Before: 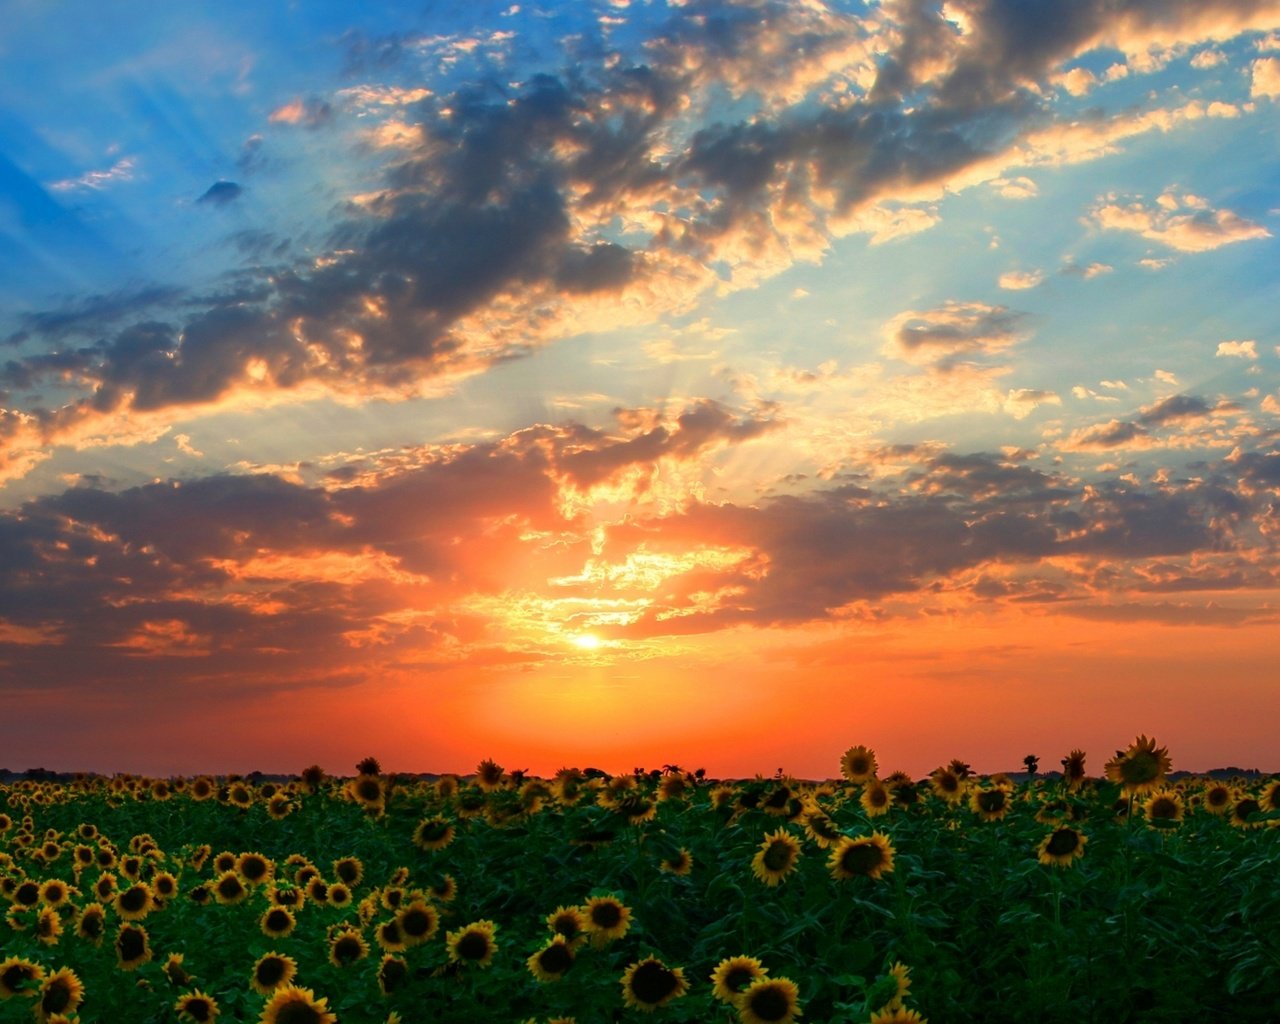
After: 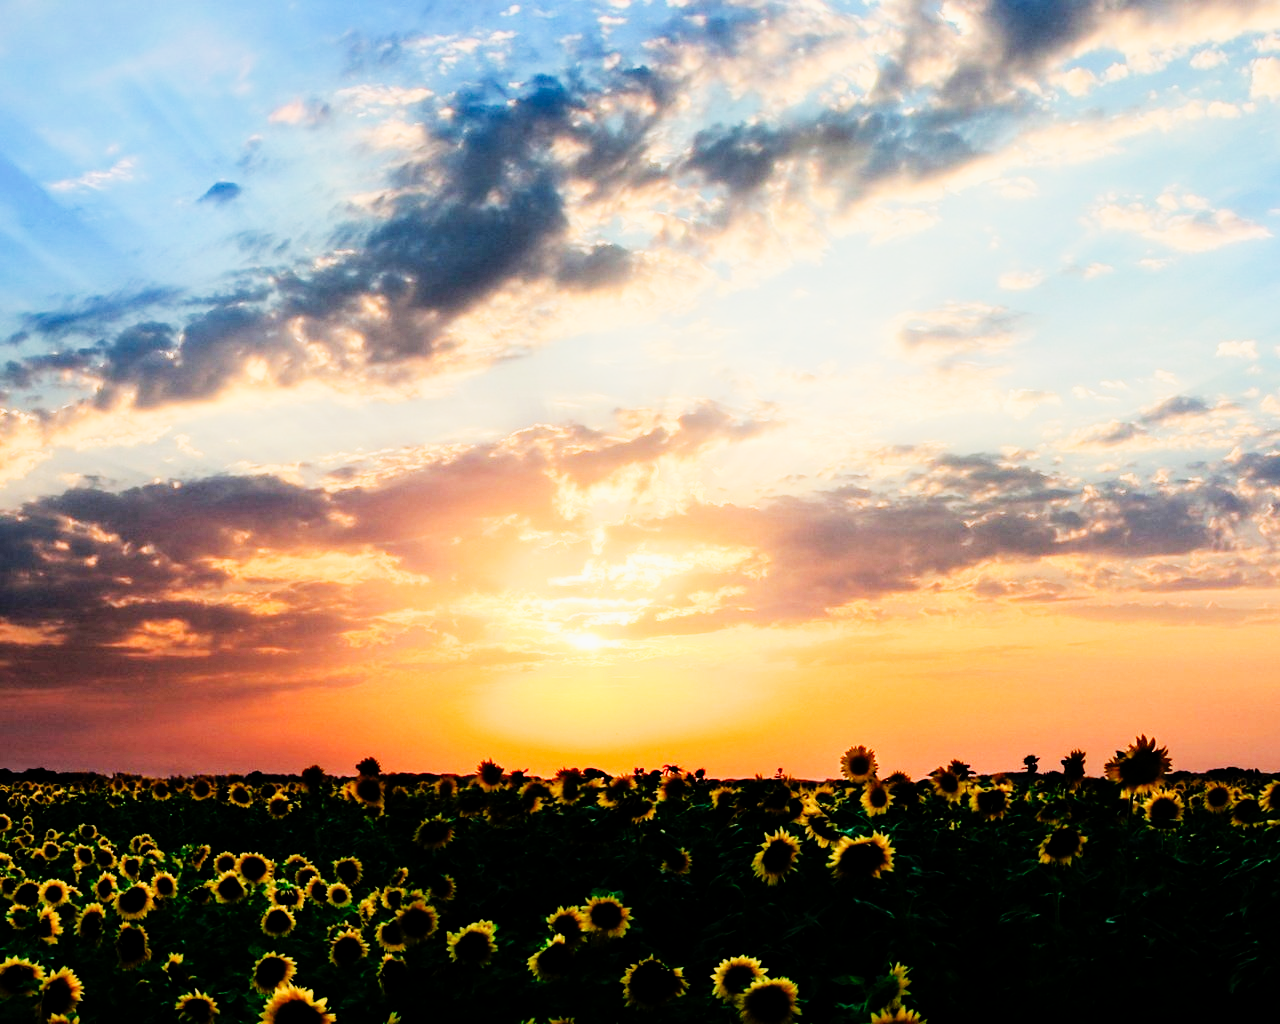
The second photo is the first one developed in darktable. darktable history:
filmic rgb: black relative exposure -5.08 EV, white relative exposure 3.98 EV, hardness 2.89, contrast 1.394, highlights saturation mix -21.31%
tone curve: curves: ch0 [(0, 0) (0.084, 0.074) (0.2, 0.297) (0.363, 0.591) (0.495, 0.765) (0.68, 0.901) (0.851, 0.967) (1, 1)], preserve colors none
